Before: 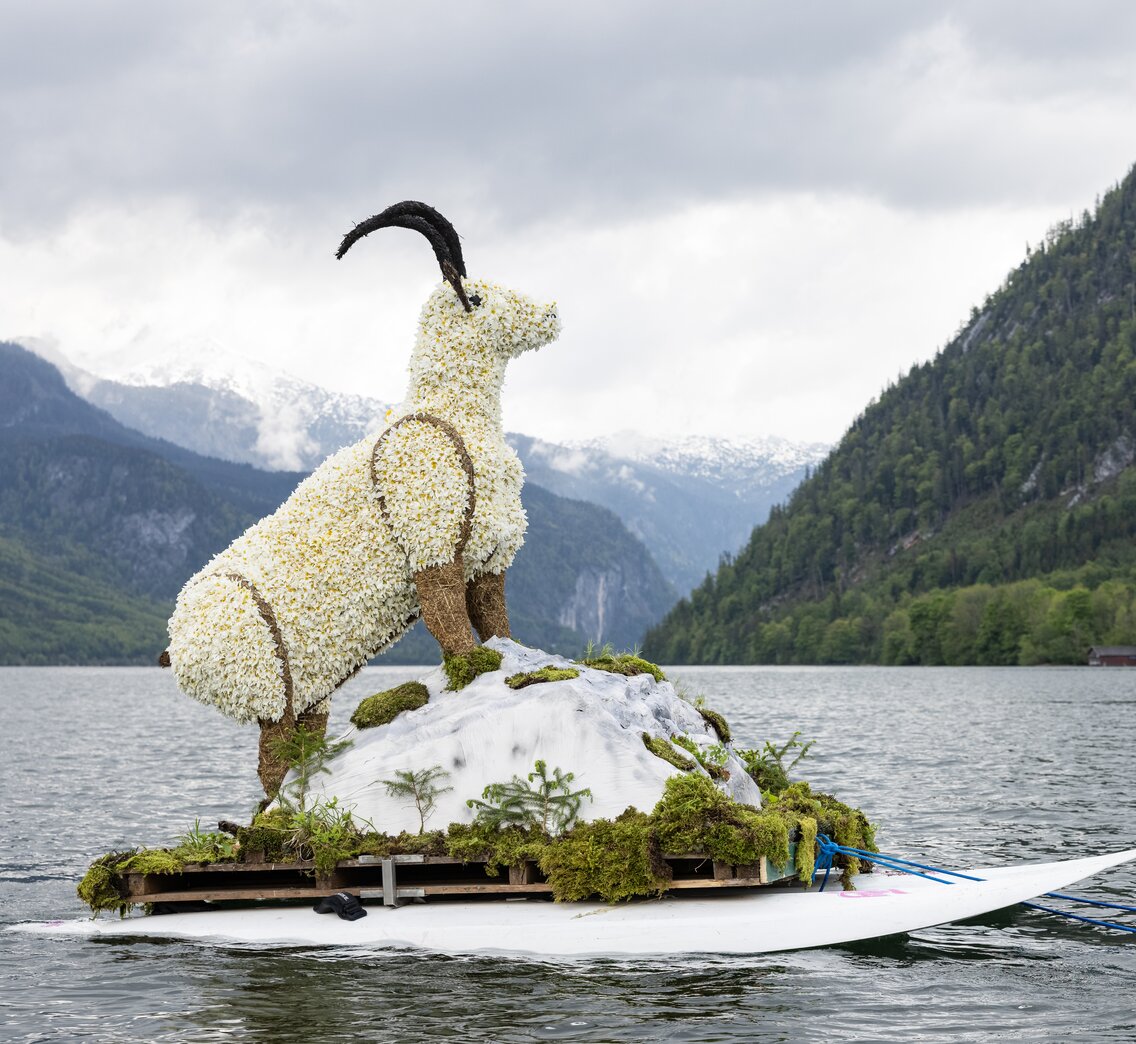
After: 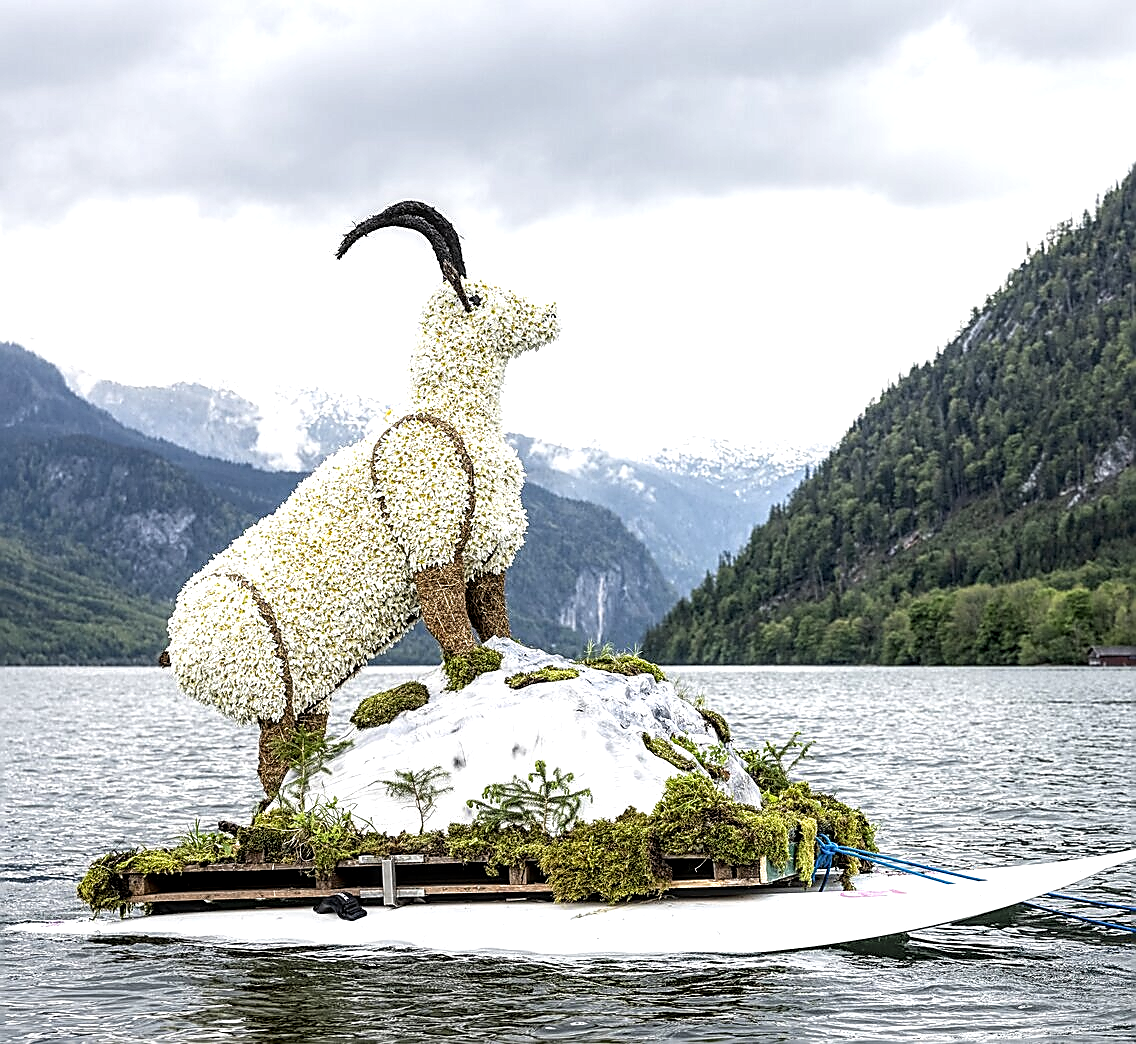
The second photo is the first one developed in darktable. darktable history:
sharpen: radius 1.657, amount 1.304
local contrast: highlights 60%, shadows 61%, detail 160%
tone equalizer: -8 EV -0.403 EV, -7 EV -0.376 EV, -6 EV -0.366 EV, -5 EV -0.208 EV, -3 EV 0.203 EV, -2 EV 0.335 EV, -1 EV 0.402 EV, +0 EV 0.42 EV
